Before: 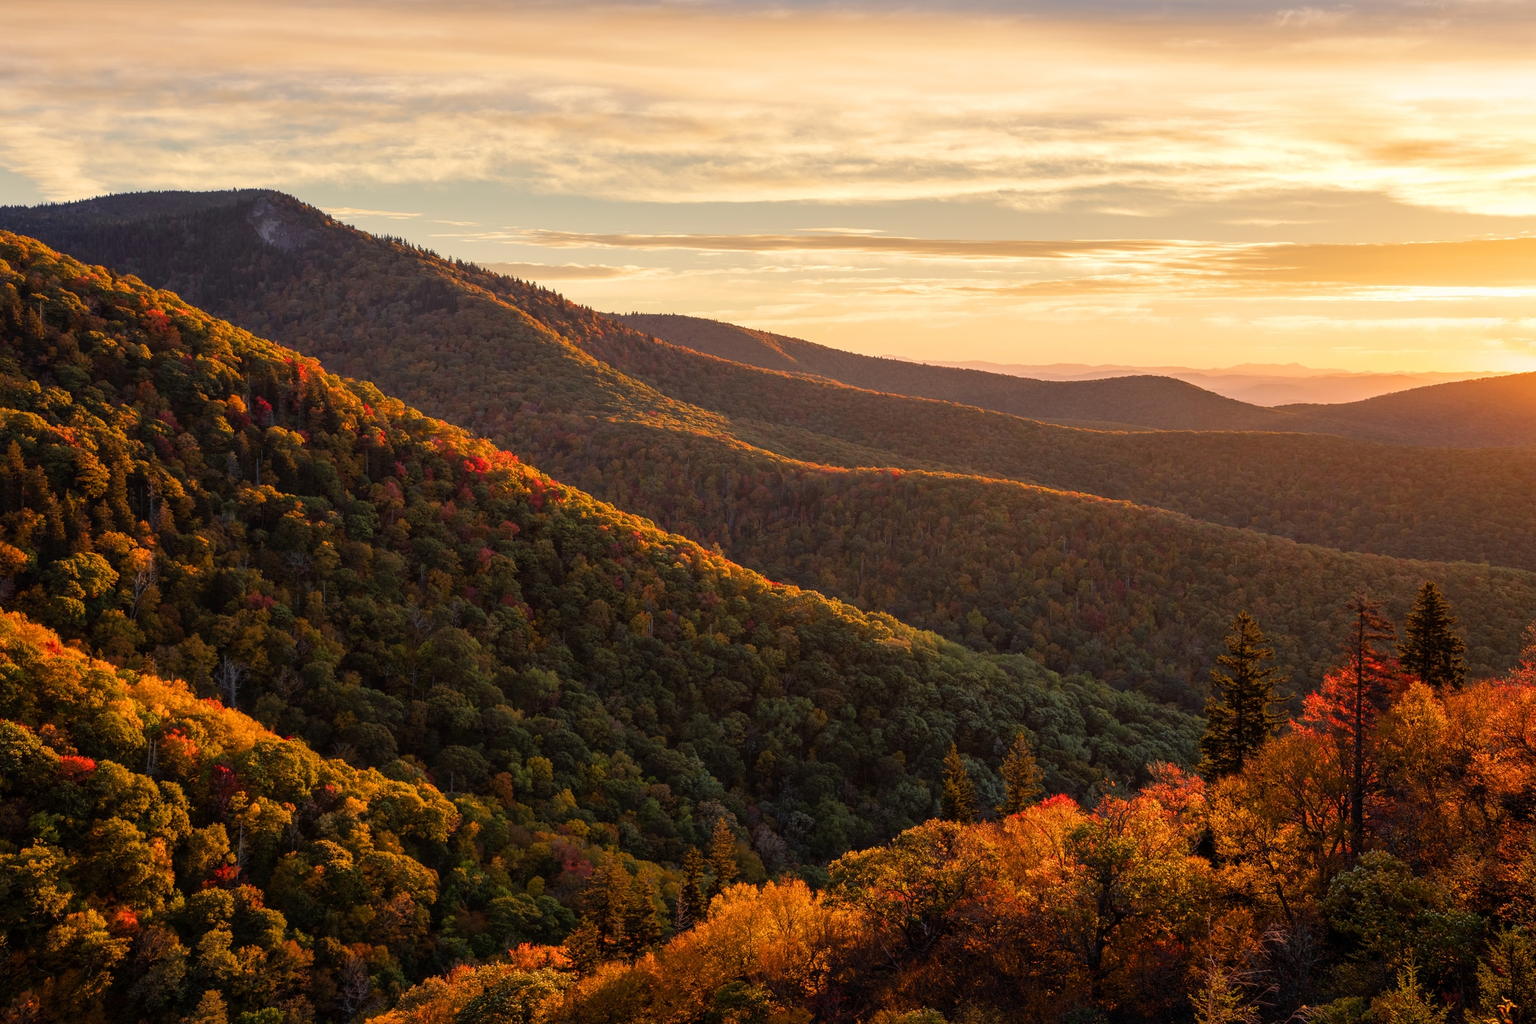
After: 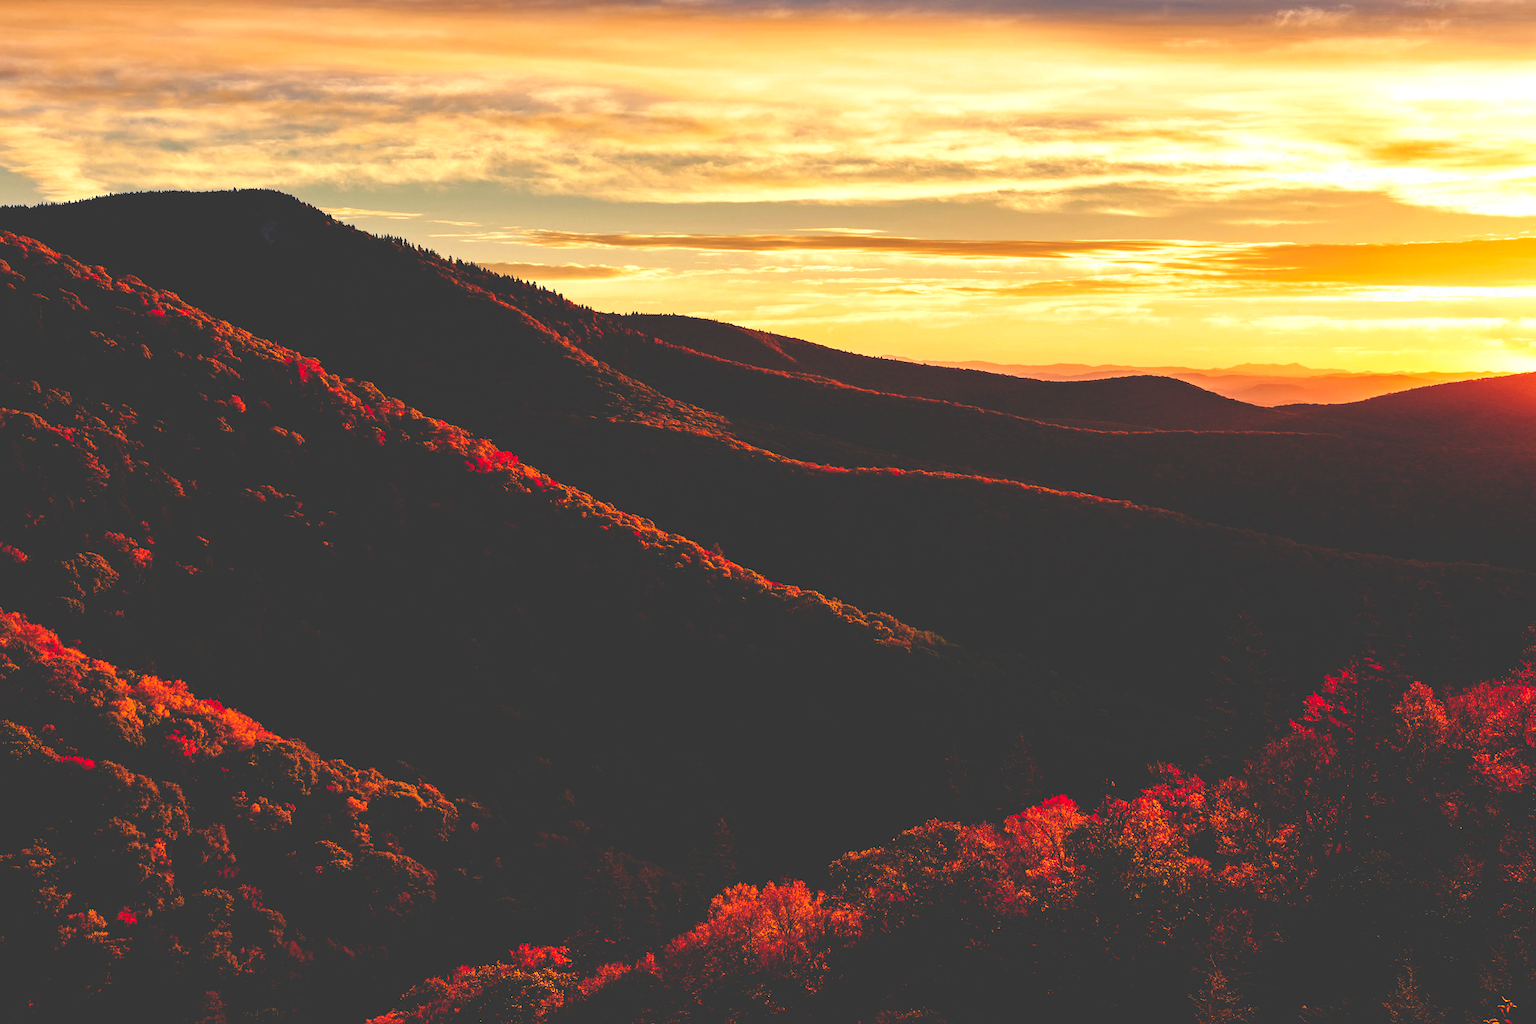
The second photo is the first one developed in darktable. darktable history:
haze removal: compatibility mode true, adaptive false
base curve: curves: ch0 [(0, 0.036) (0.083, 0.04) (0.804, 1)], preserve colors none
